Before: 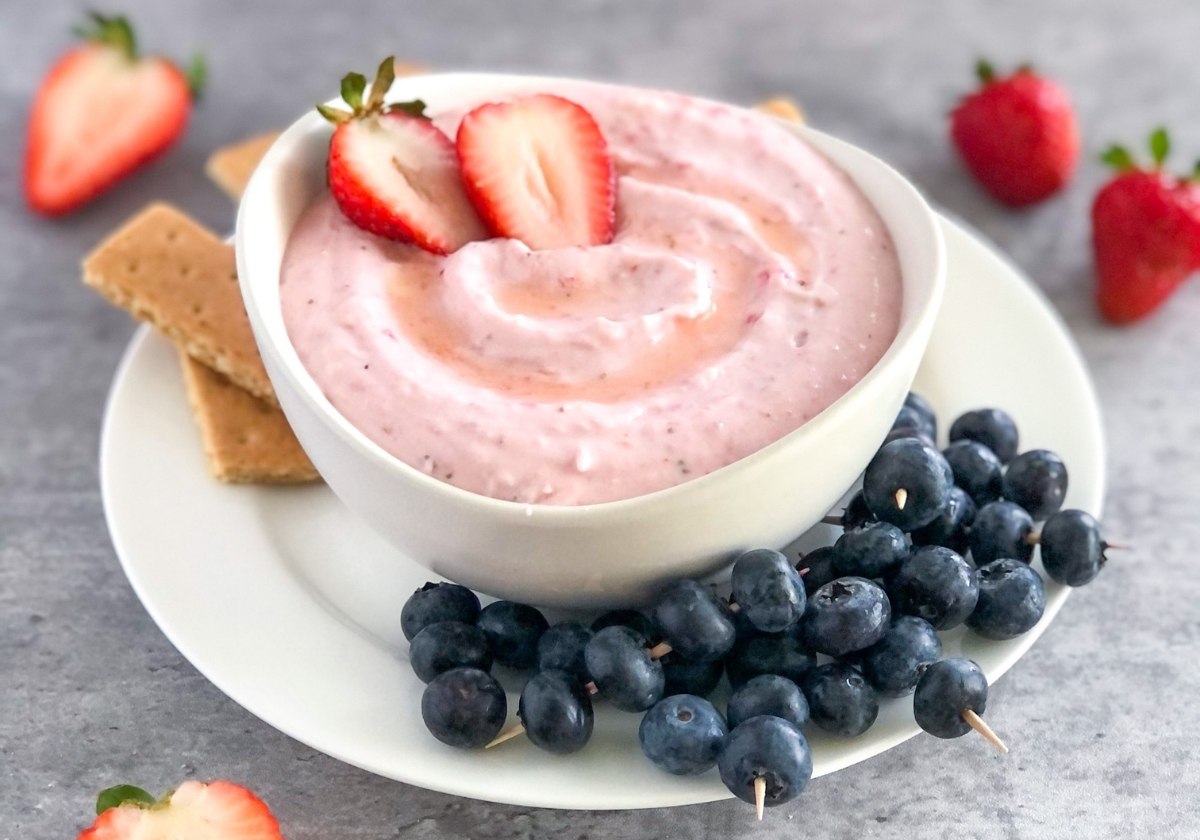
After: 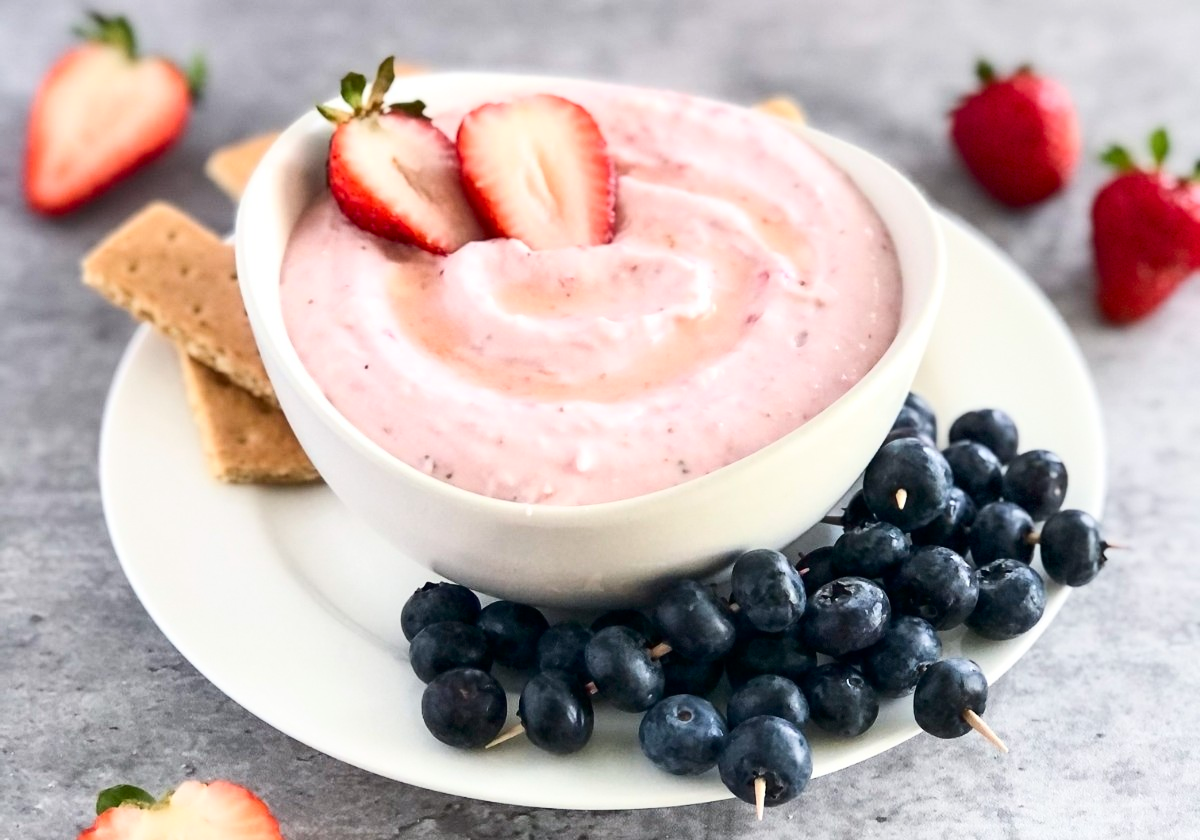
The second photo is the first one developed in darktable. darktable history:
contrast brightness saturation: contrast 0.279
